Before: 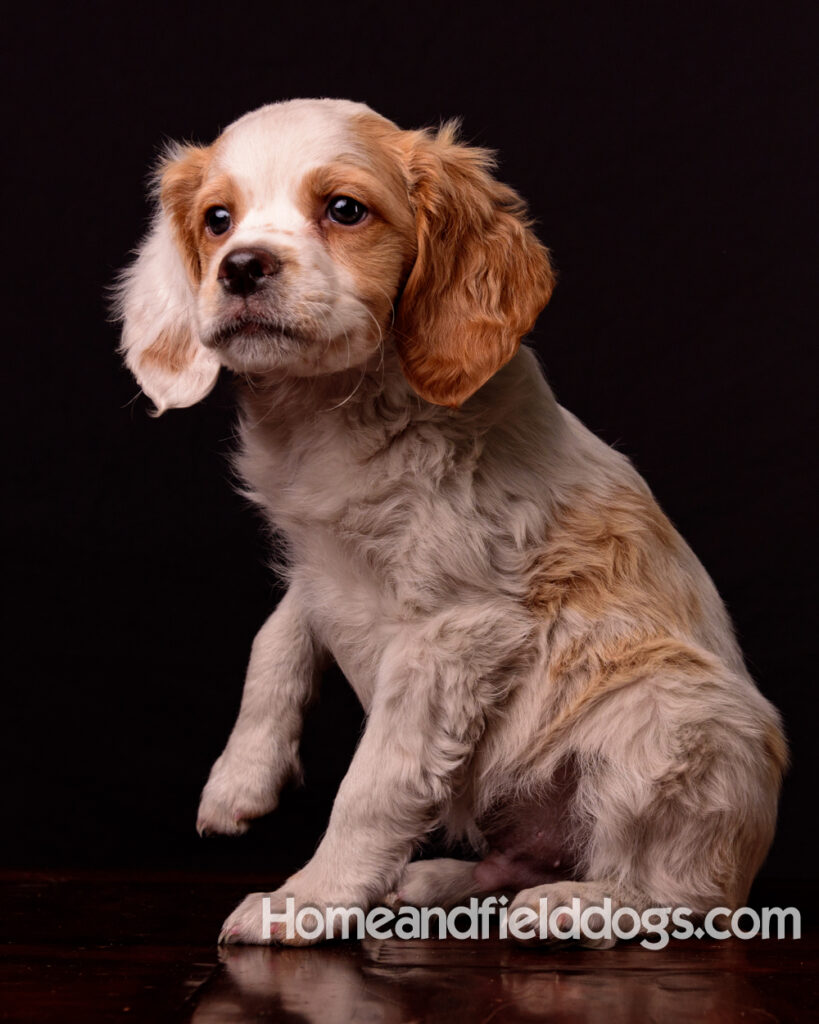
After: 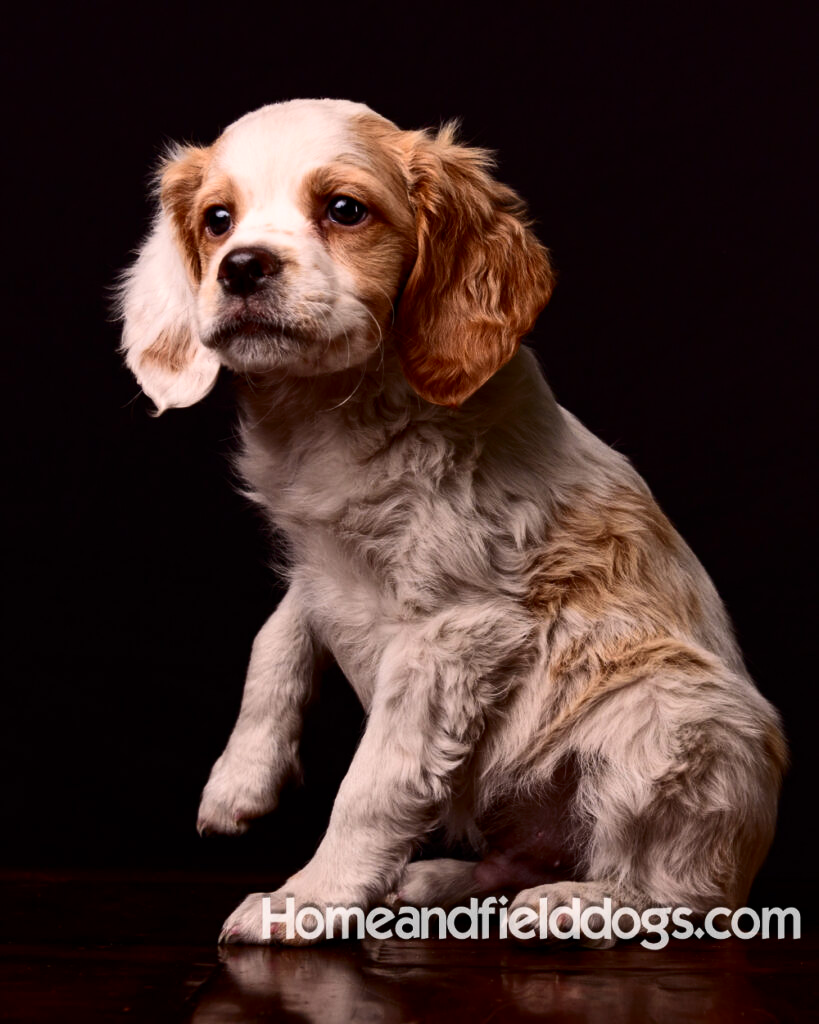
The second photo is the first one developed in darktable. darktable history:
tone equalizer: on, module defaults
contrast brightness saturation: contrast 0.28
